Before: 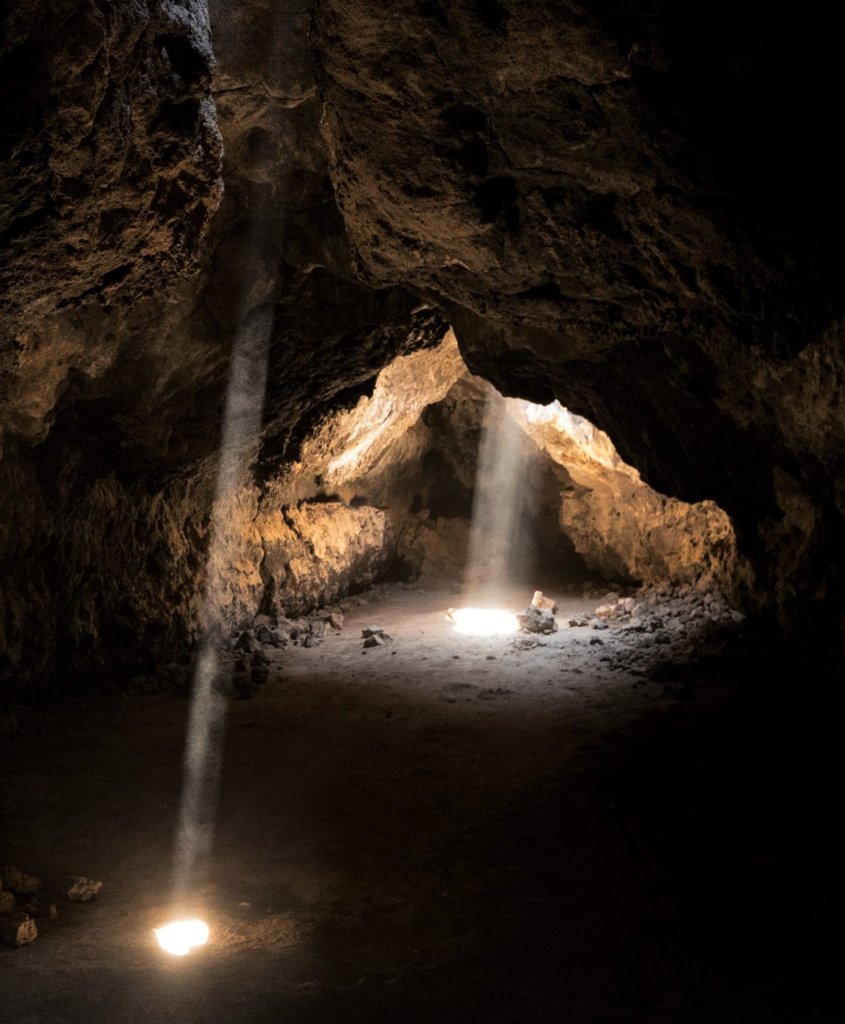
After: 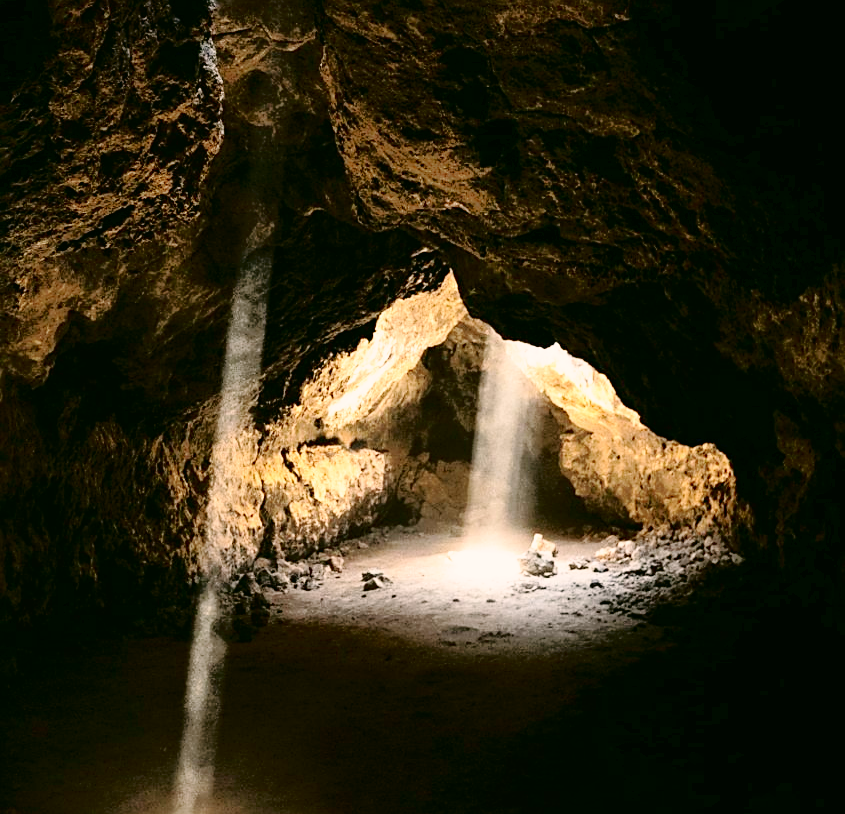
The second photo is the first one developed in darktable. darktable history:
sharpen: on, module defaults
crop and rotate: top 5.659%, bottom 14.798%
shadows and highlights: on, module defaults
base curve: curves: ch0 [(0, 0) (0.025, 0.046) (0.112, 0.277) (0.467, 0.74) (0.814, 0.929) (1, 0.942)], preserve colors none
color correction: highlights a* 4.01, highlights b* 4.92, shadows a* -7.83, shadows b* 4.75
tone equalizer: -8 EV -0.398 EV, -7 EV -0.381 EV, -6 EV -0.313 EV, -5 EV -0.204 EV, -3 EV 0.198 EV, -2 EV 0.304 EV, -1 EV 0.369 EV, +0 EV 0.446 EV, edges refinement/feathering 500, mask exposure compensation -1.57 EV, preserve details no
tone curve: curves: ch0 [(0, 0) (0.003, 0.008) (0.011, 0.008) (0.025, 0.011) (0.044, 0.017) (0.069, 0.026) (0.1, 0.039) (0.136, 0.054) (0.177, 0.093) (0.224, 0.15) (0.277, 0.21) (0.335, 0.285) (0.399, 0.366) (0.468, 0.462) (0.543, 0.564) (0.623, 0.679) (0.709, 0.79) (0.801, 0.883) (0.898, 0.95) (1, 1)], color space Lab, independent channels, preserve colors none
